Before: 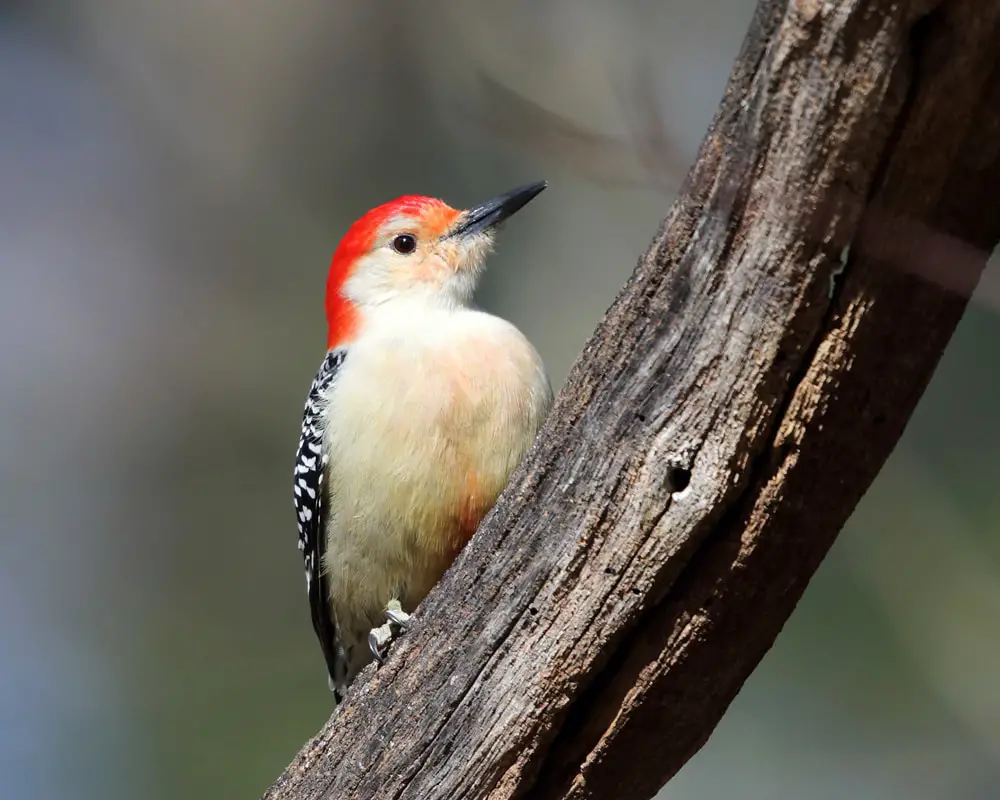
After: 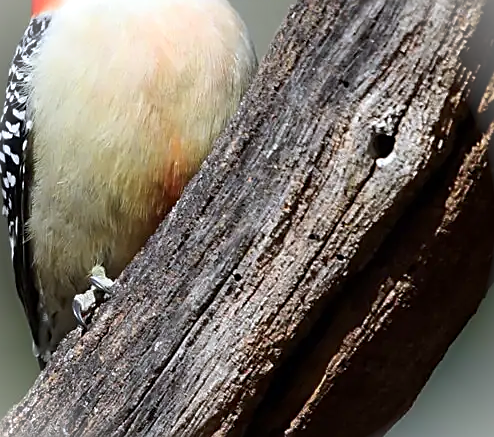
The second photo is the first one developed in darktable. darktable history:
crop: left 29.672%, top 41.786%, right 20.851%, bottom 3.487%
vignetting: fall-off start 100%, brightness 0.3, saturation 0
shadows and highlights: shadows -54.3, highlights 86.09, soften with gaussian
white balance: red 0.98, blue 1.034
sharpen: on, module defaults
